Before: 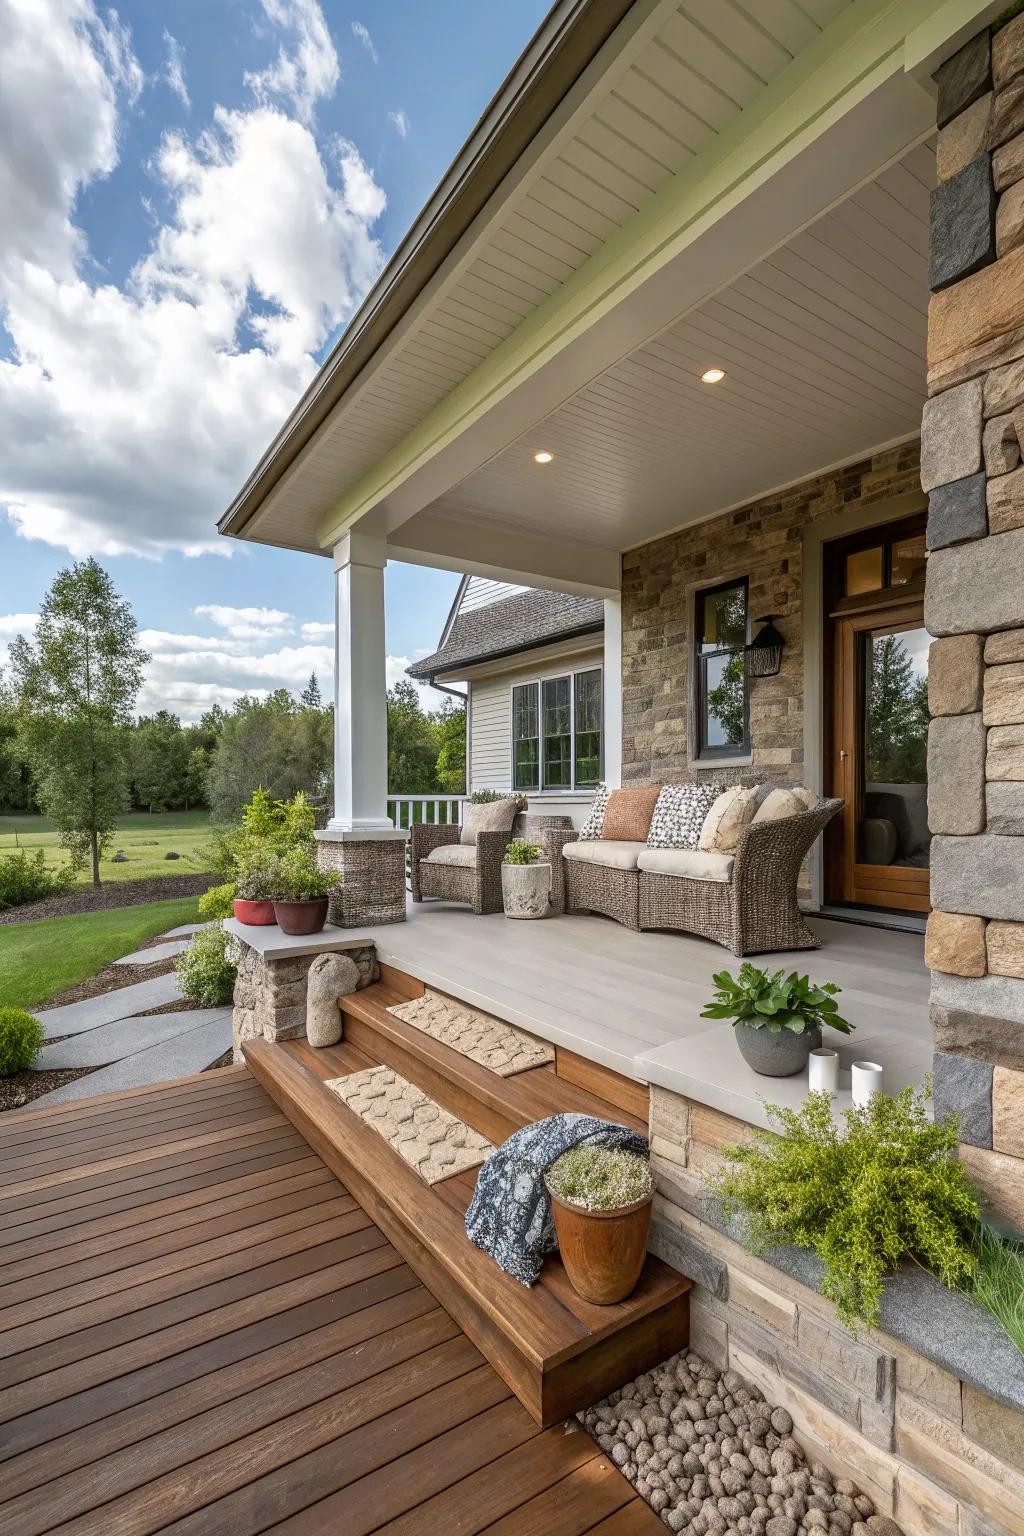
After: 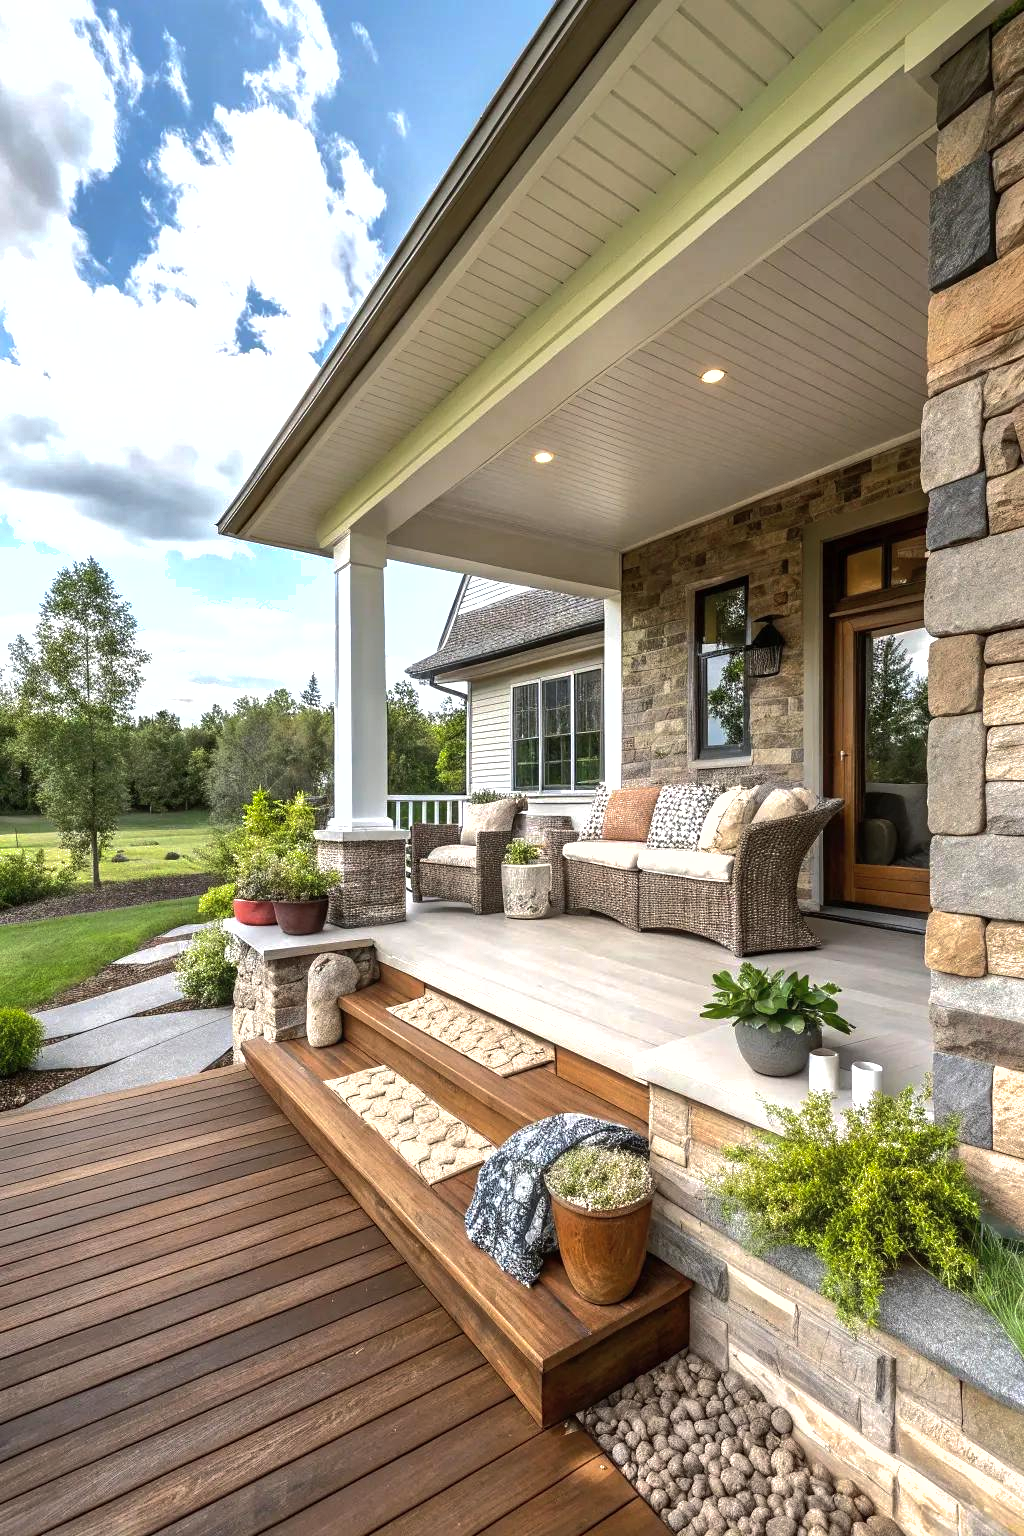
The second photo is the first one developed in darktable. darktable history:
shadows and highlights: on, module defaults
tone equalizer: -8 EV -0.727 EV, -7 EV -0.7 EV, -6 EV -0.572 EV, -5 EV -0.371 EV, -3 EV 0.397 EV, -2 EV 0.6 EV, -1 EV 0.691 EV, +0 EV 0.723 EV, edges refinement/feathering 500, mask exposure compensation -1.57 EV, preserve details no
exposure: exposure 0.202 EV, compensate highlight preservation false
